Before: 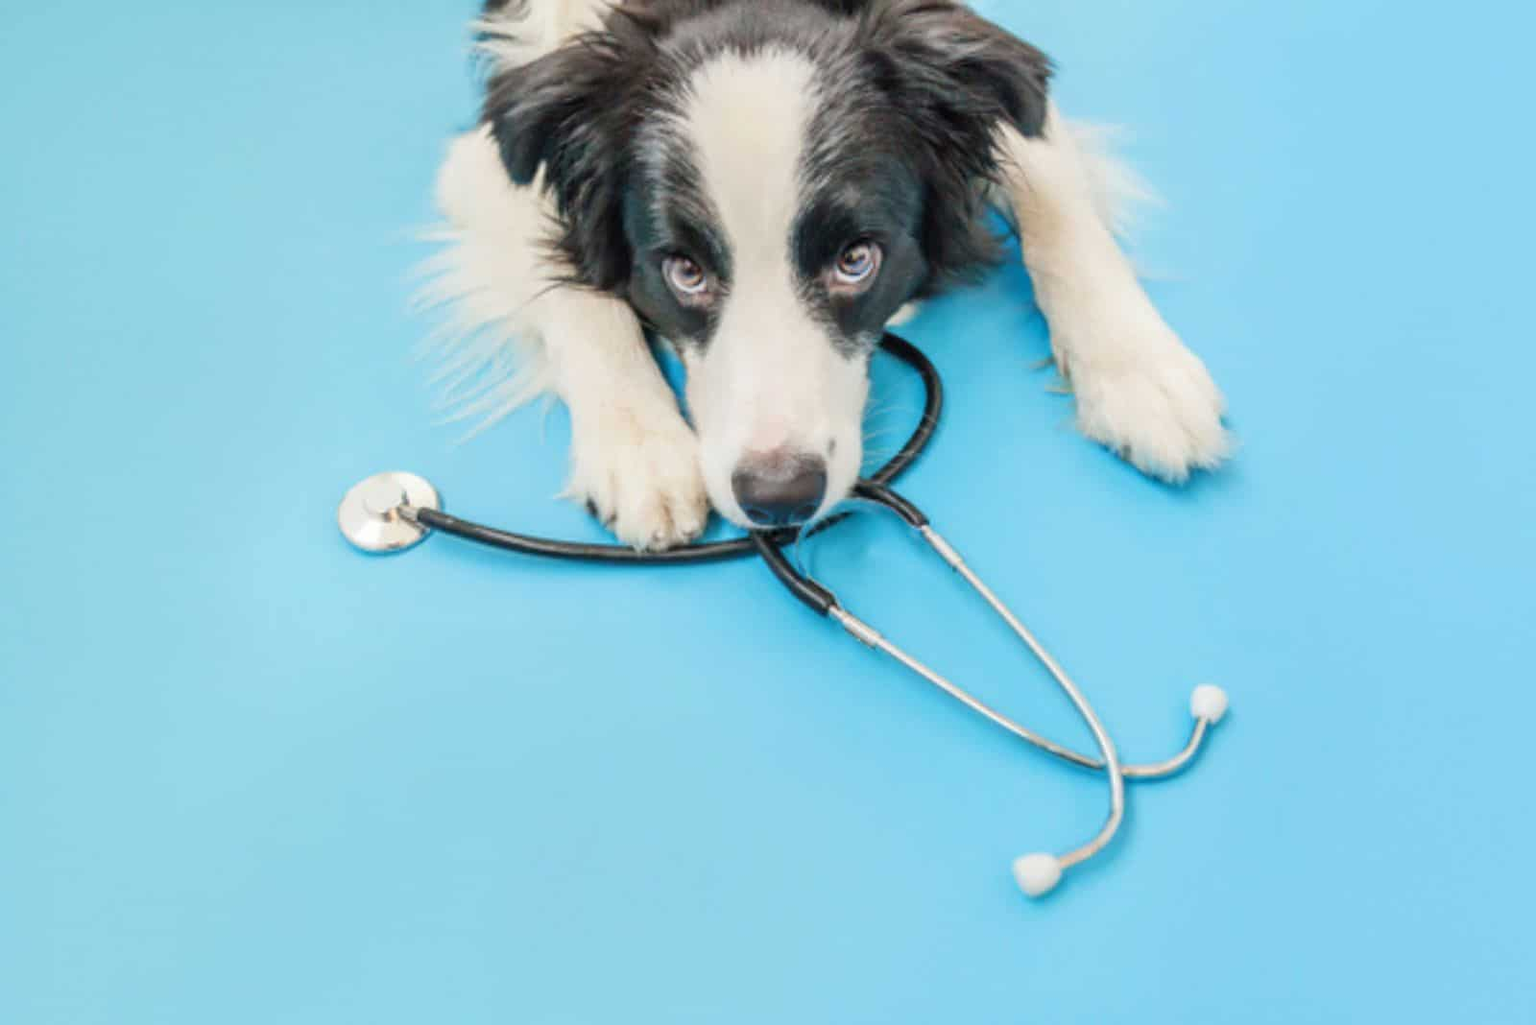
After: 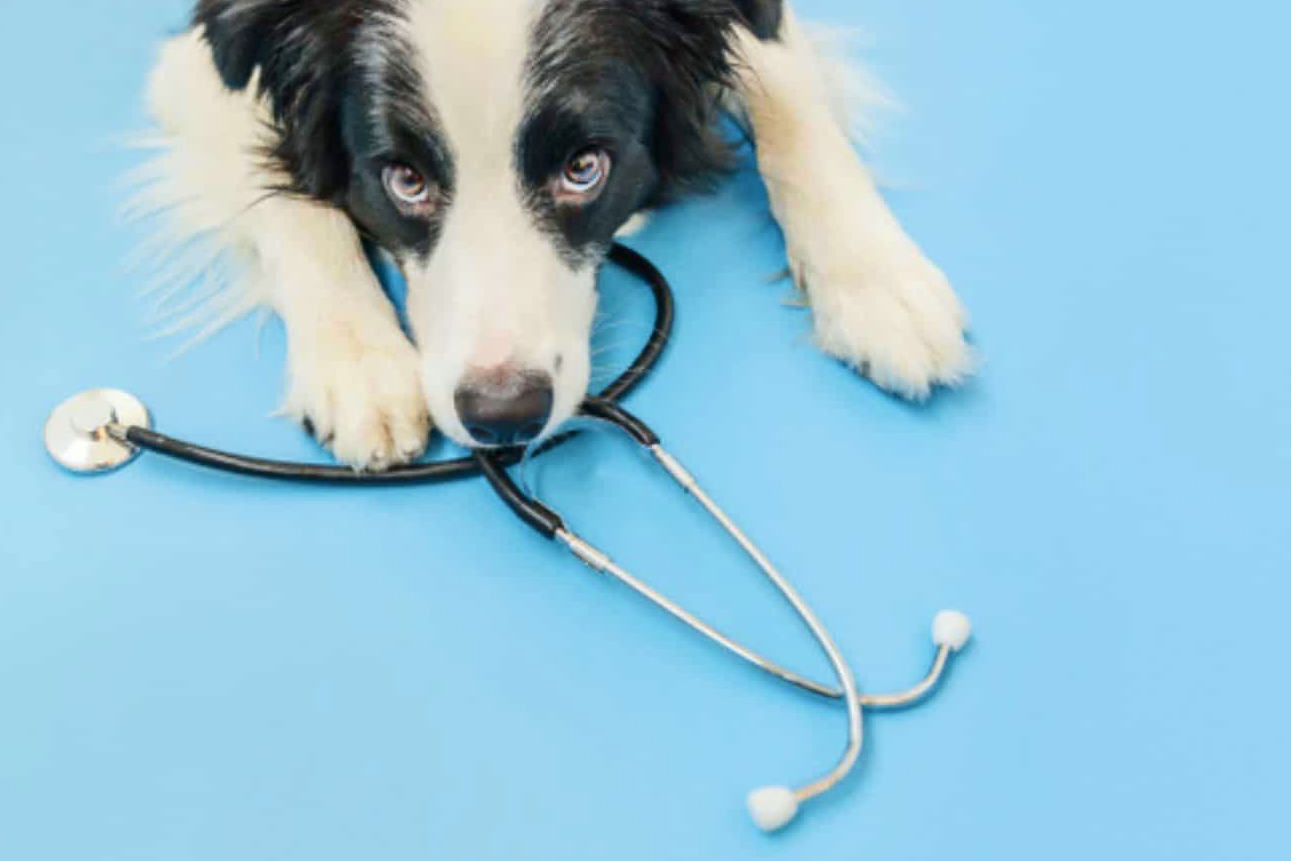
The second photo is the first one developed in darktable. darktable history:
crop: left 19.275%, top 9.668%, bottom 9.626%
tone curve: curves: ch0 [(0, 0) (0.227, 0.17) (0.766, 0.774) (1, 1)]; ch1 [(0, 0) (0.114, 0.127) (0.437, 0.452) (0.498, 0.495) (0.579, 0.602) (1, 1)]; ch2 [(0, 0) (0.233, 0.259) (0.493, 0.492) (0.568, 0.596) (1, 1)], color space Lab, independent channels, preserve colors none
